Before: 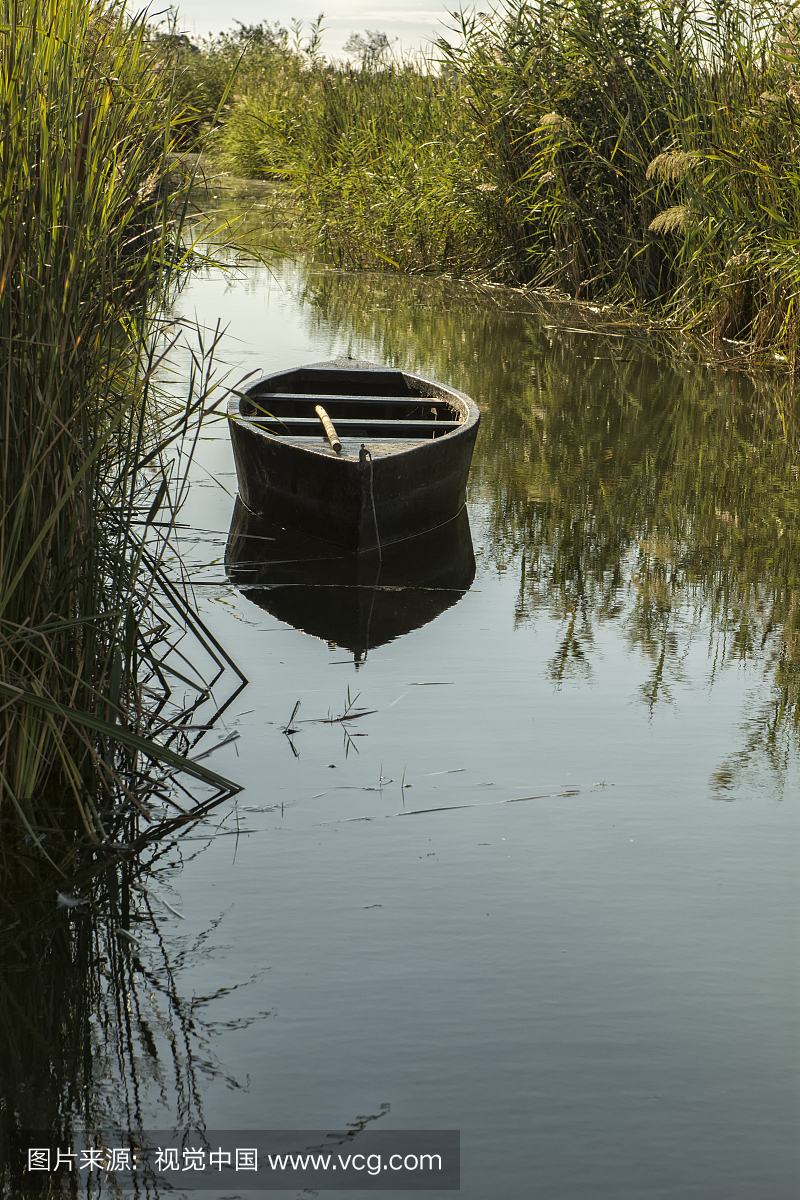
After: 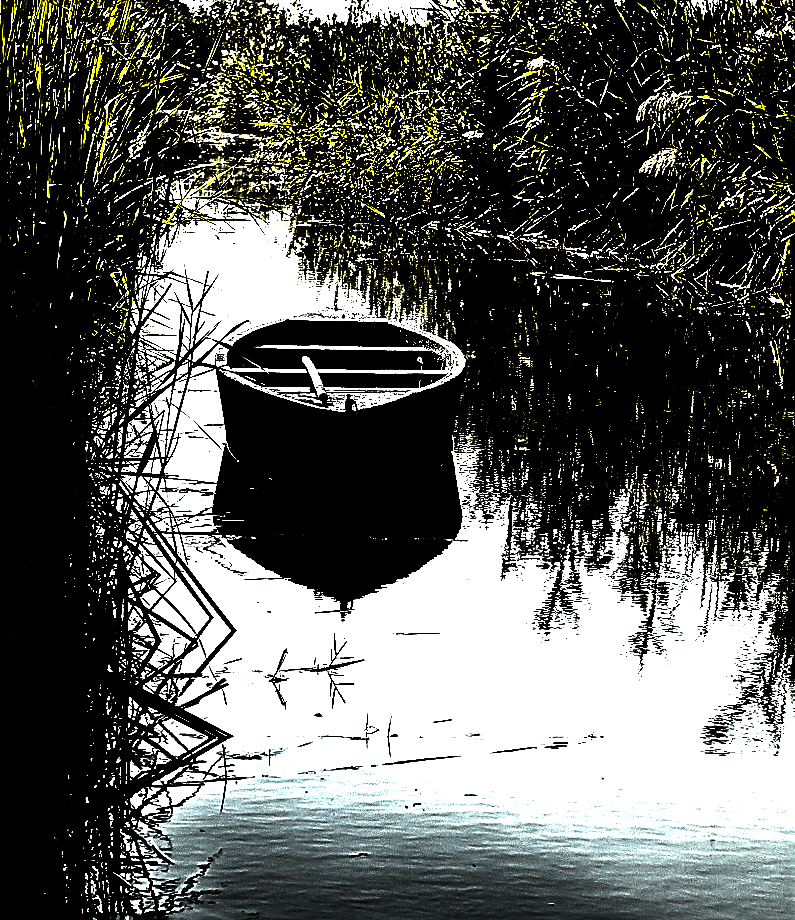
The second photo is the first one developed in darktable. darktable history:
rotate and perspective: lens shift (horizontal) -0.055, automatic cropping off
white balance: red 0.978, blue 0.999
crop: left 0.387%, top 5.469%, bottom 19.809%
base curve: curves: ch0 [(0, 0) (0.303, 0.277) (1, 1)]
exposure: black level correction 0, exposure 1.6 EV, compensate exposure bias true, compensate highlight preservation false
levels: levels [0.721, 0.937, 0.997]
sharpen: radius 2.584, amount 0.688
